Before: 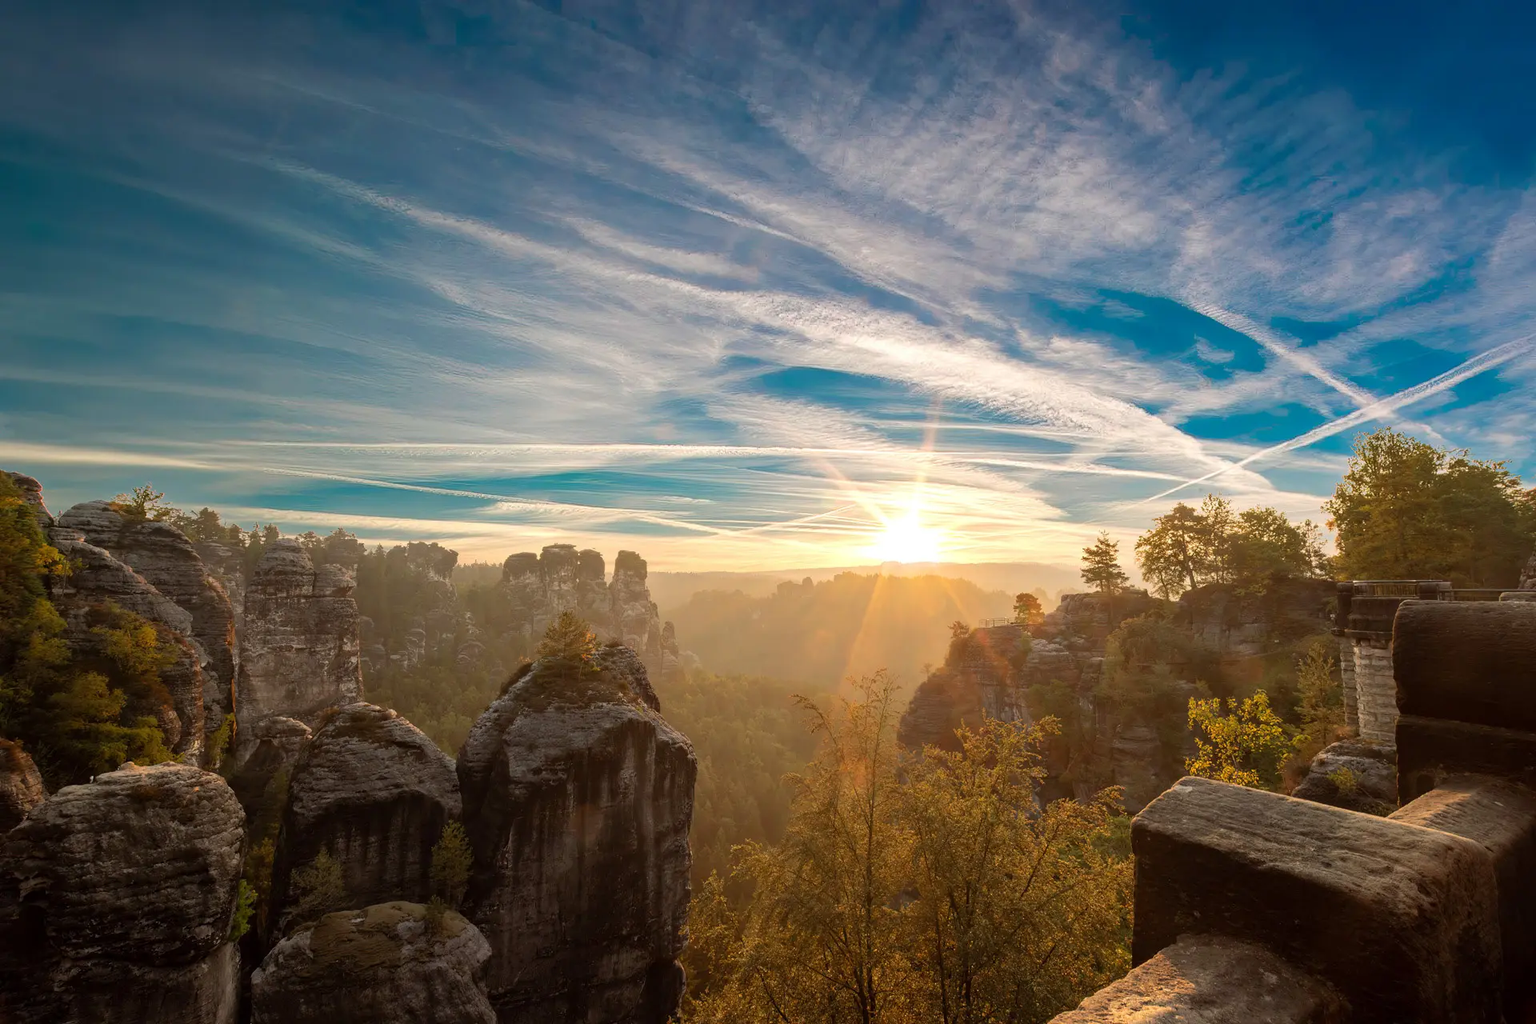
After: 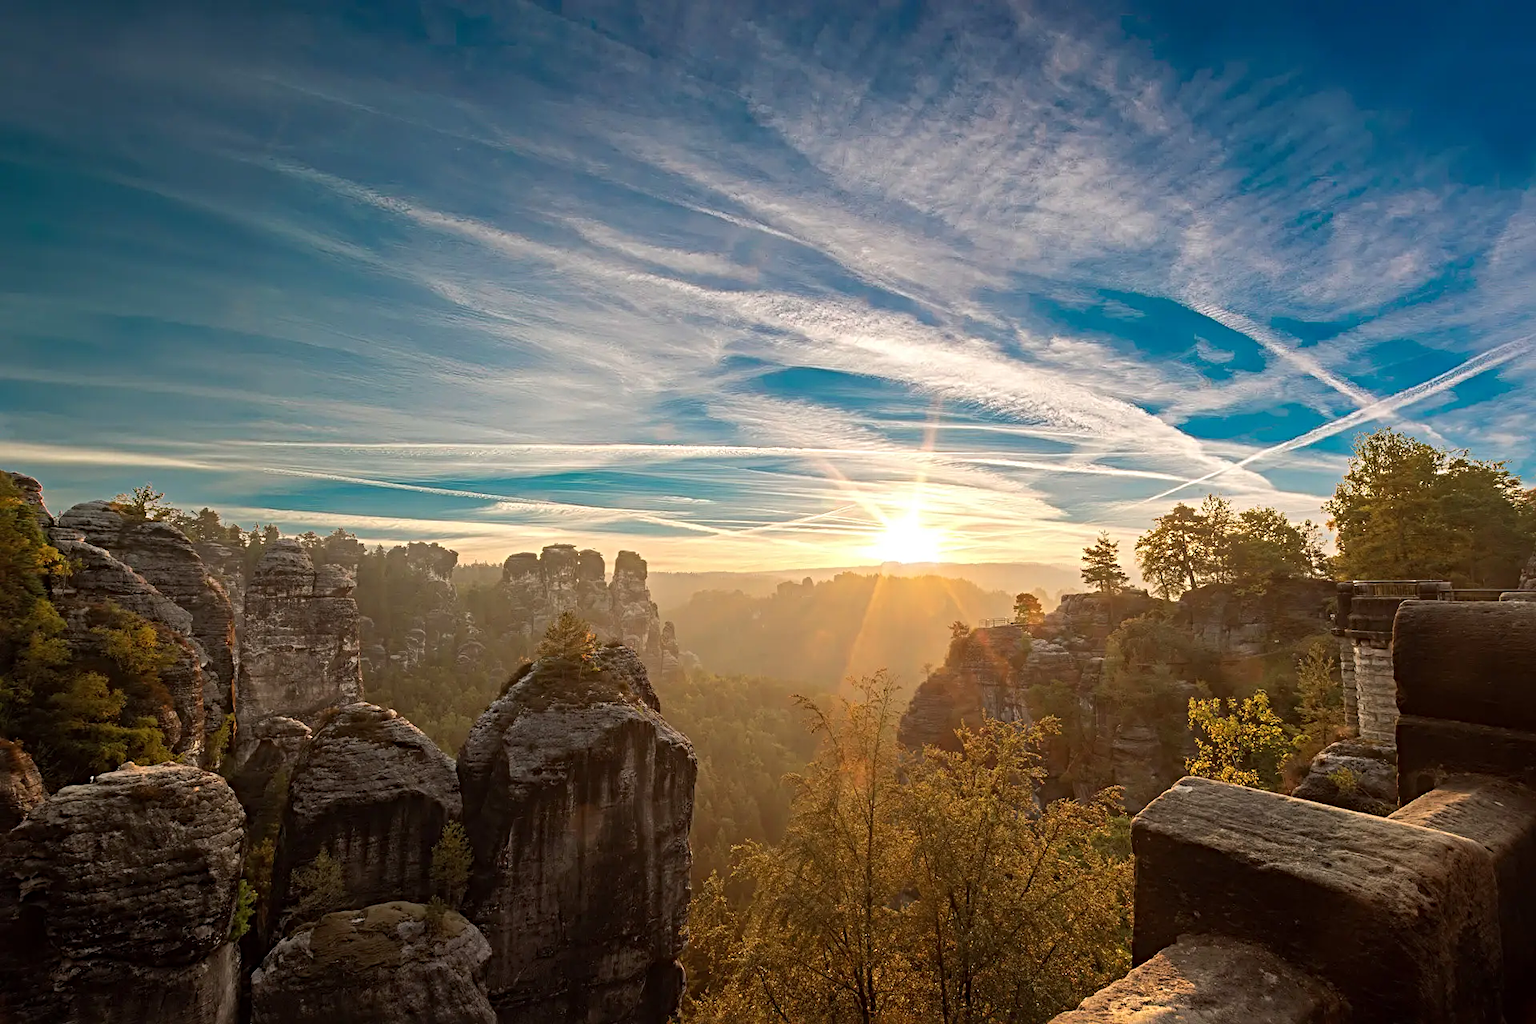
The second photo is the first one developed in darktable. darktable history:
sharpen: radius 4.906
